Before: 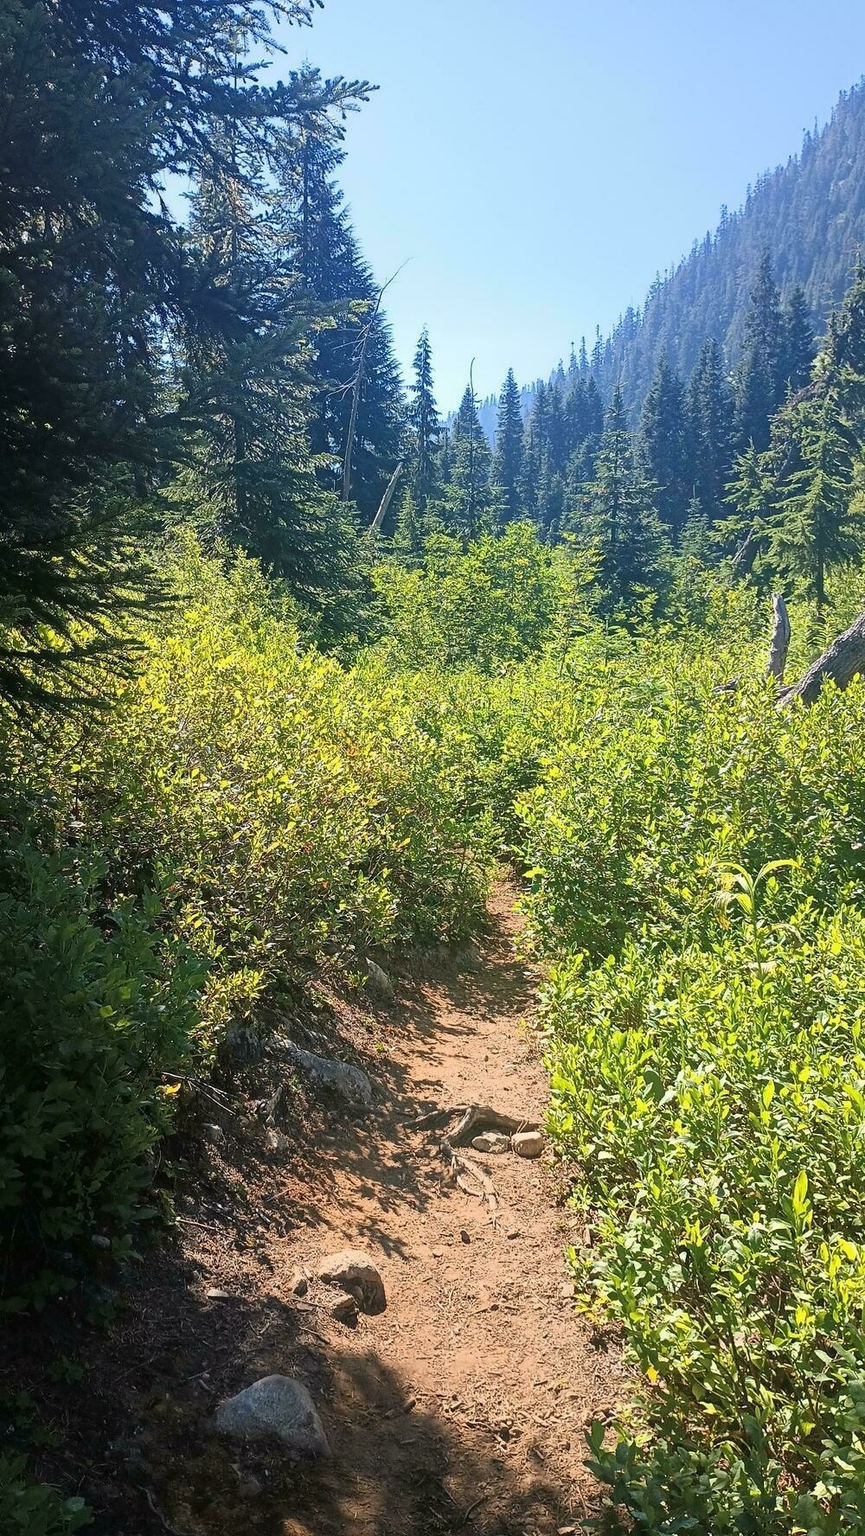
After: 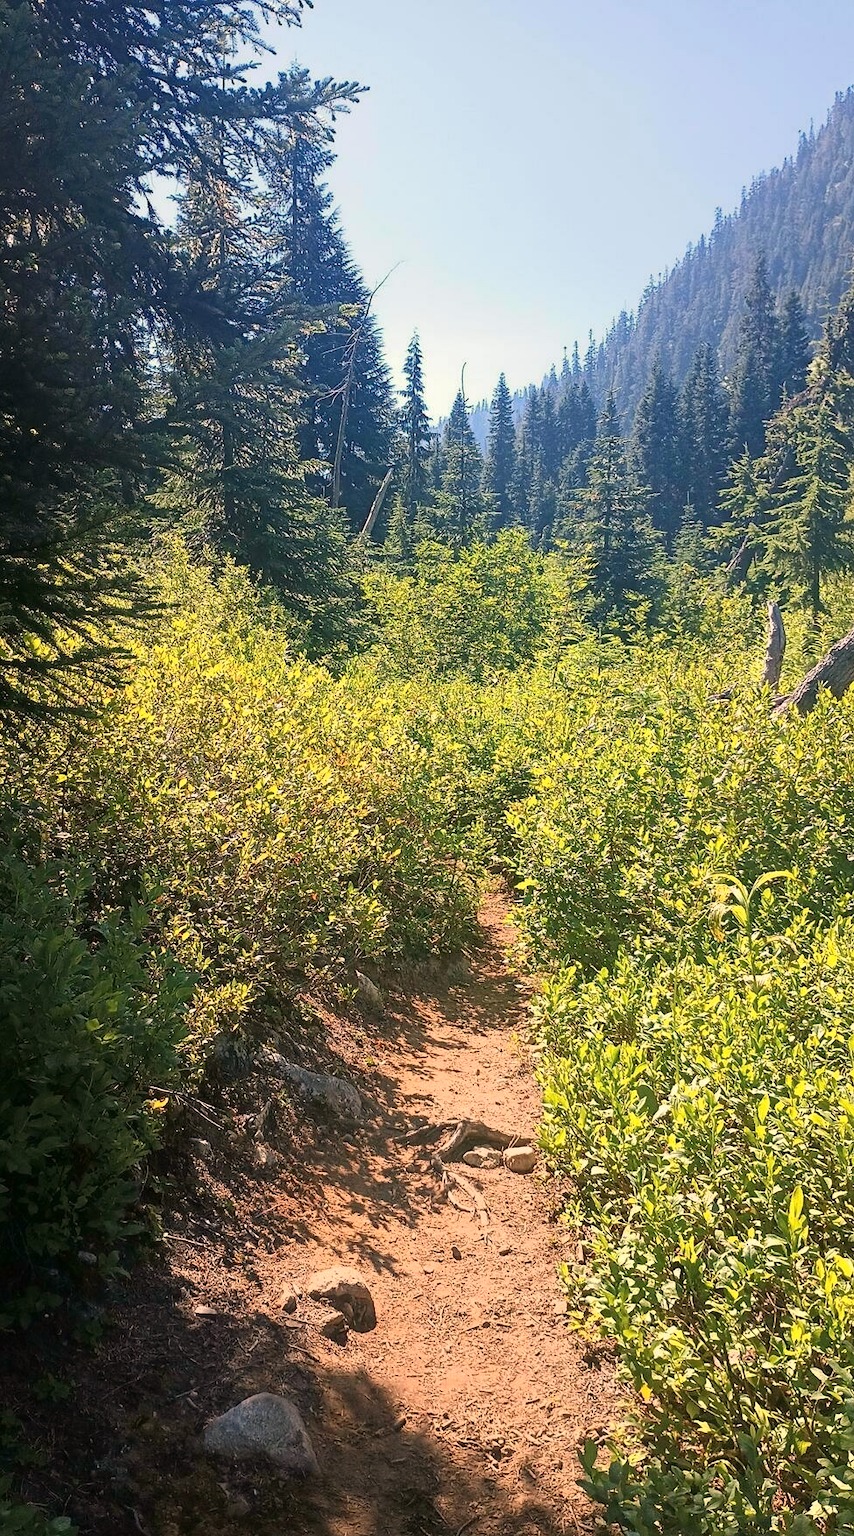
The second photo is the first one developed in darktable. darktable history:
crop and rotate: left 1.774%, right 0.633%, bottom 1.28%
white balance: red 1.127, blue 0.943
